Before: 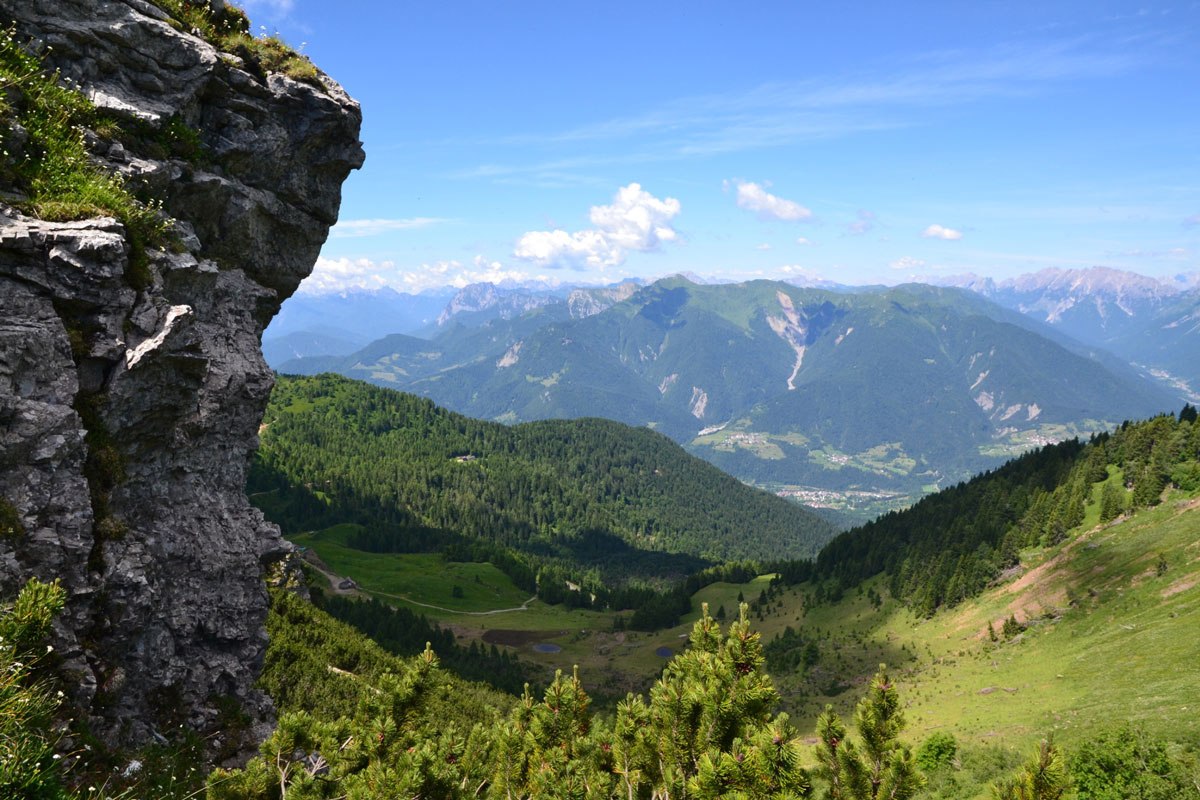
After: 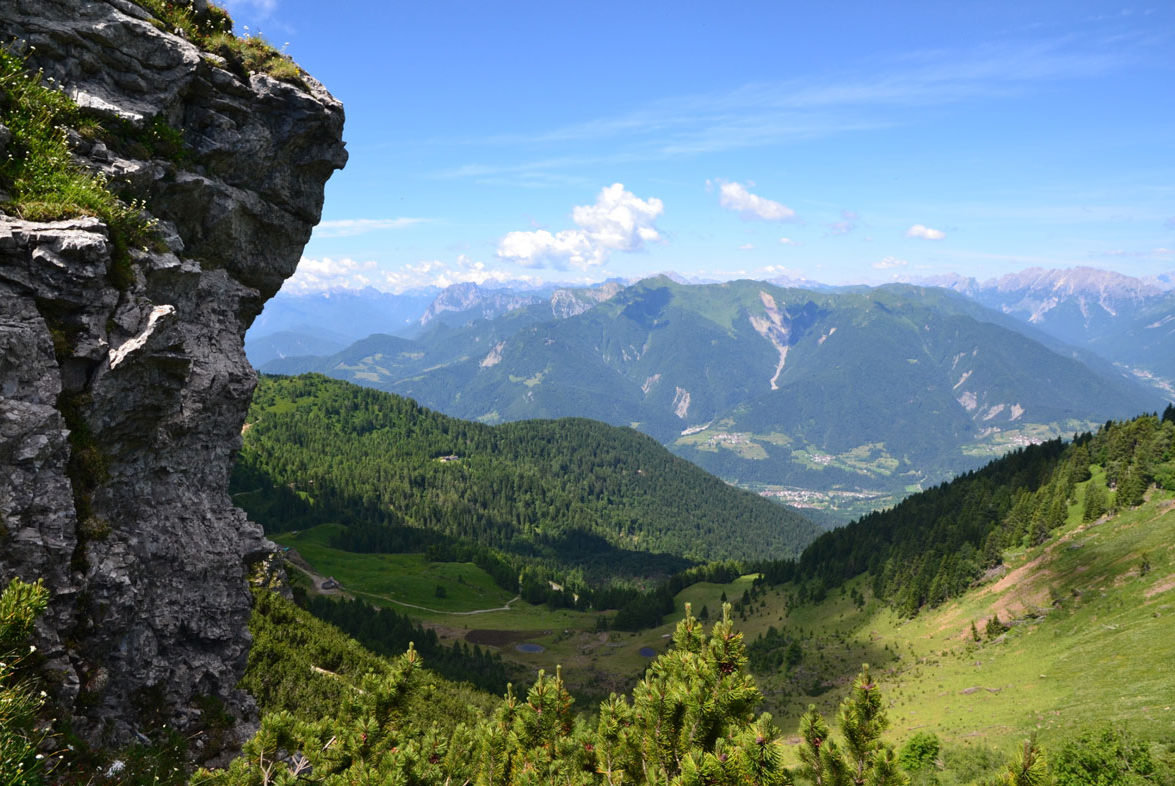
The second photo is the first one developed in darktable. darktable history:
crop and rotate: left 1.459%, right 0.563%, bottom 1.743%
